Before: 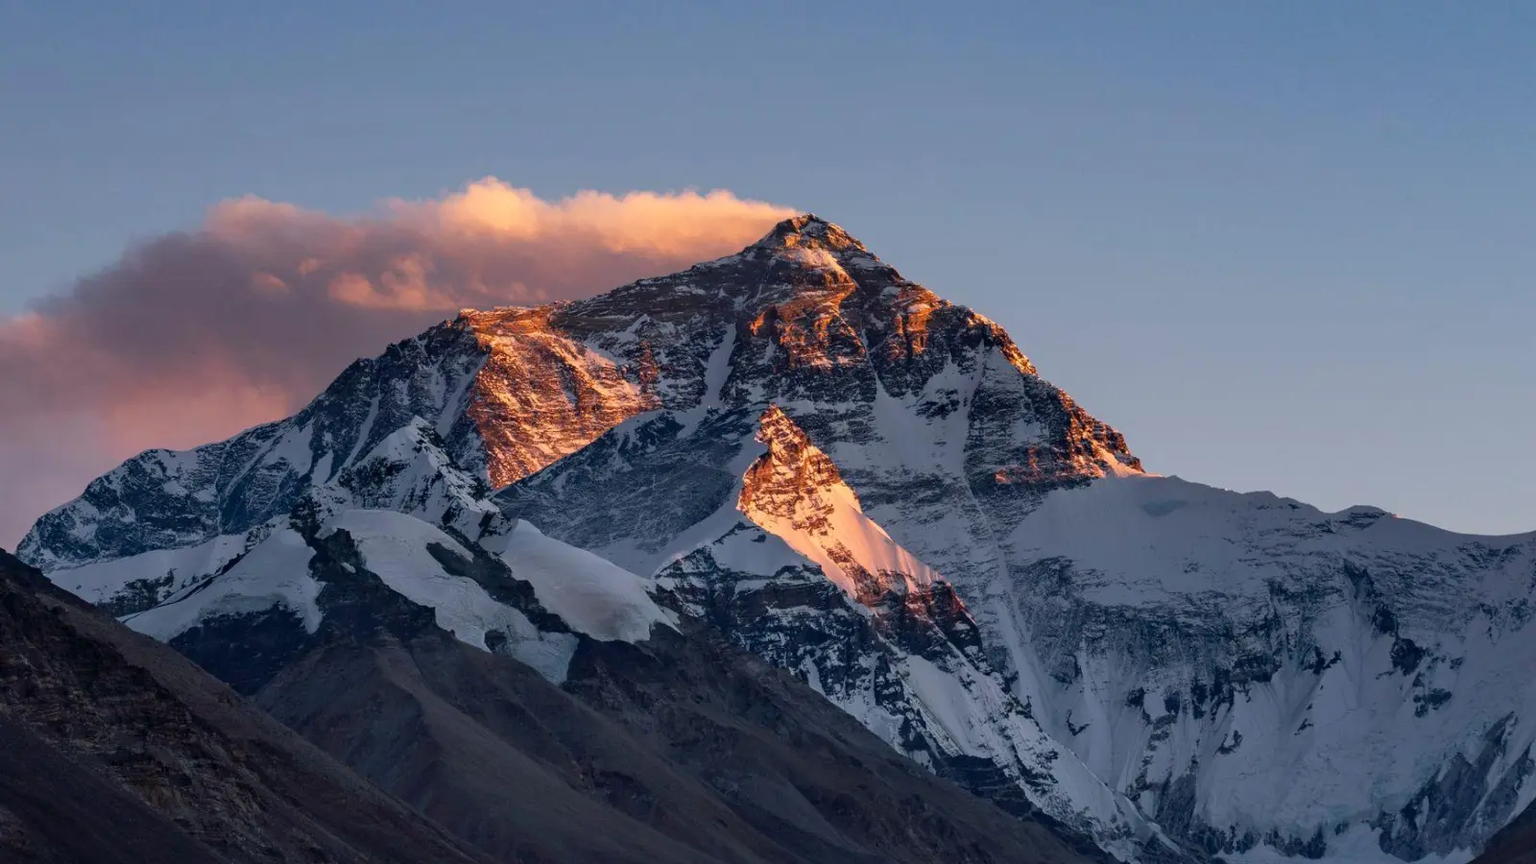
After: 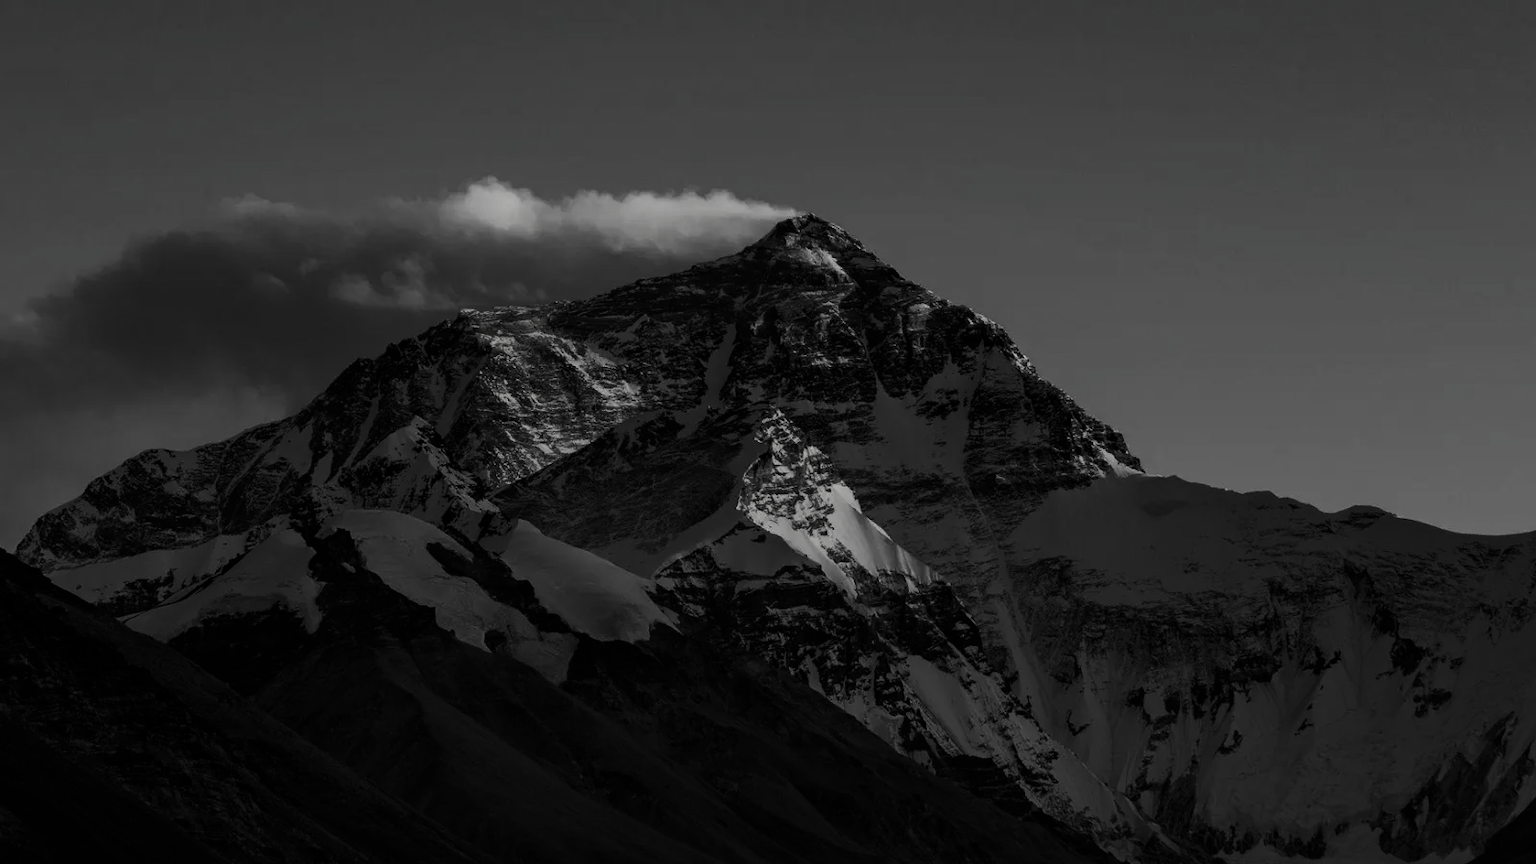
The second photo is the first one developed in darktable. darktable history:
contrast brightness saturation: contrast -0.035, brightness -0.599, saturation -0.992
